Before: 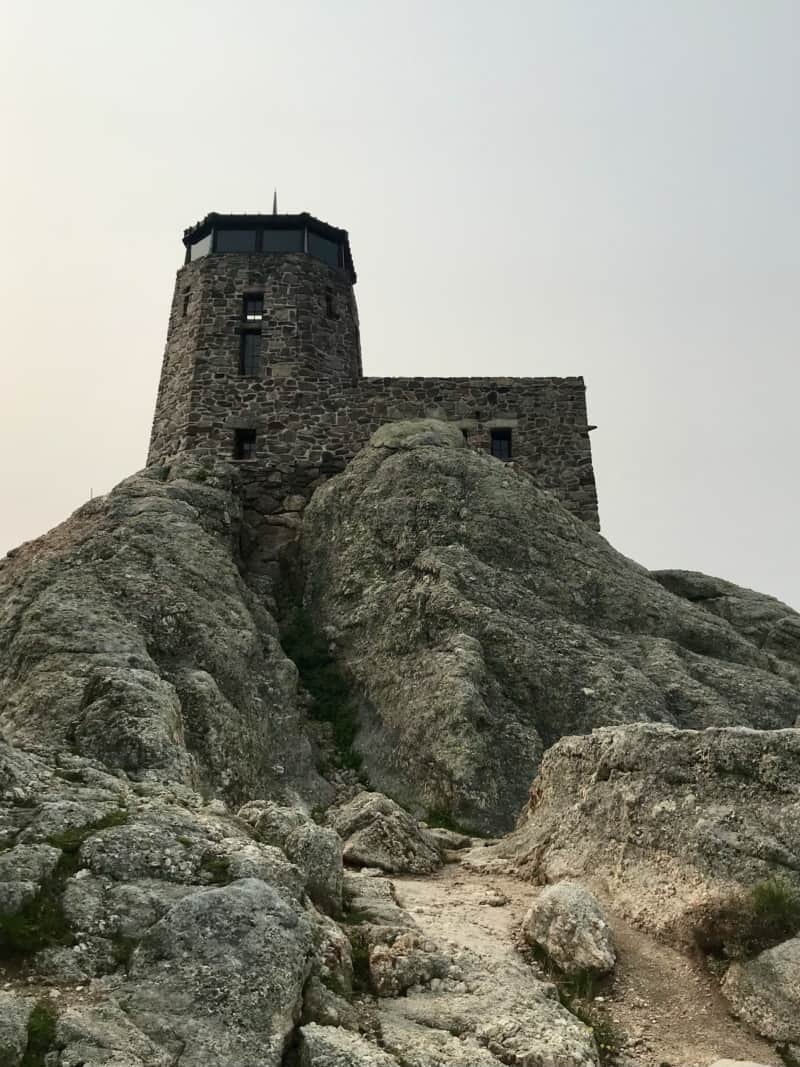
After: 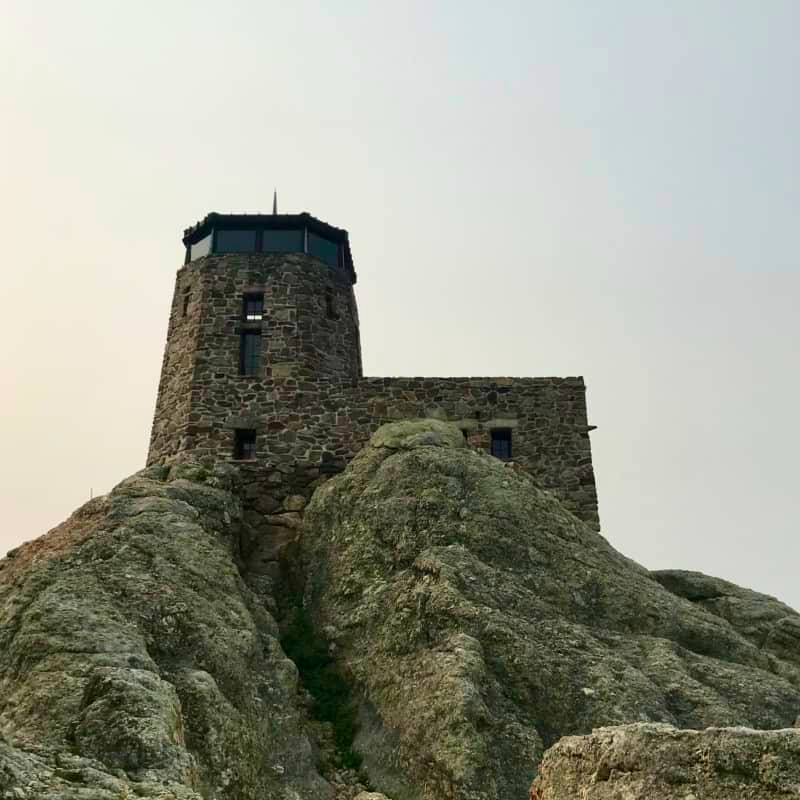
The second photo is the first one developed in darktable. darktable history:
crop: bottom 24.988%
color balance rgb: perceptual saturation grading › global saturation 20%, perceptual saturation grading › highlights -25%, perceptual saturation grading › shadows 25%
velvia: strength 29%
